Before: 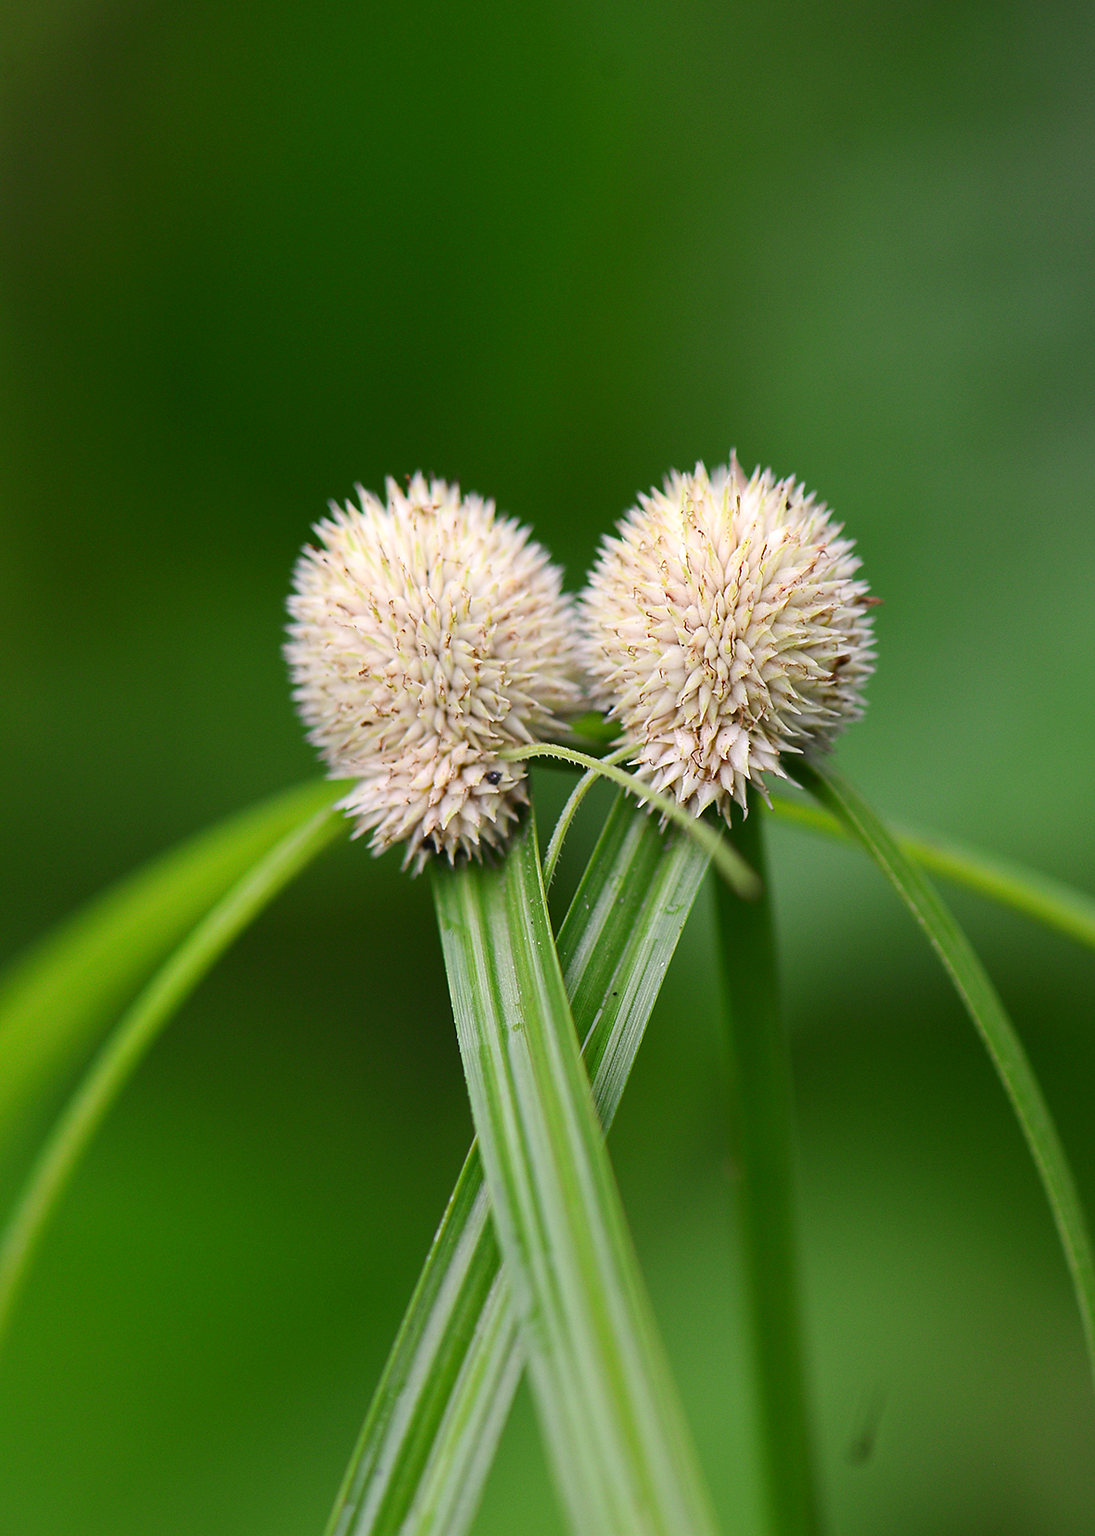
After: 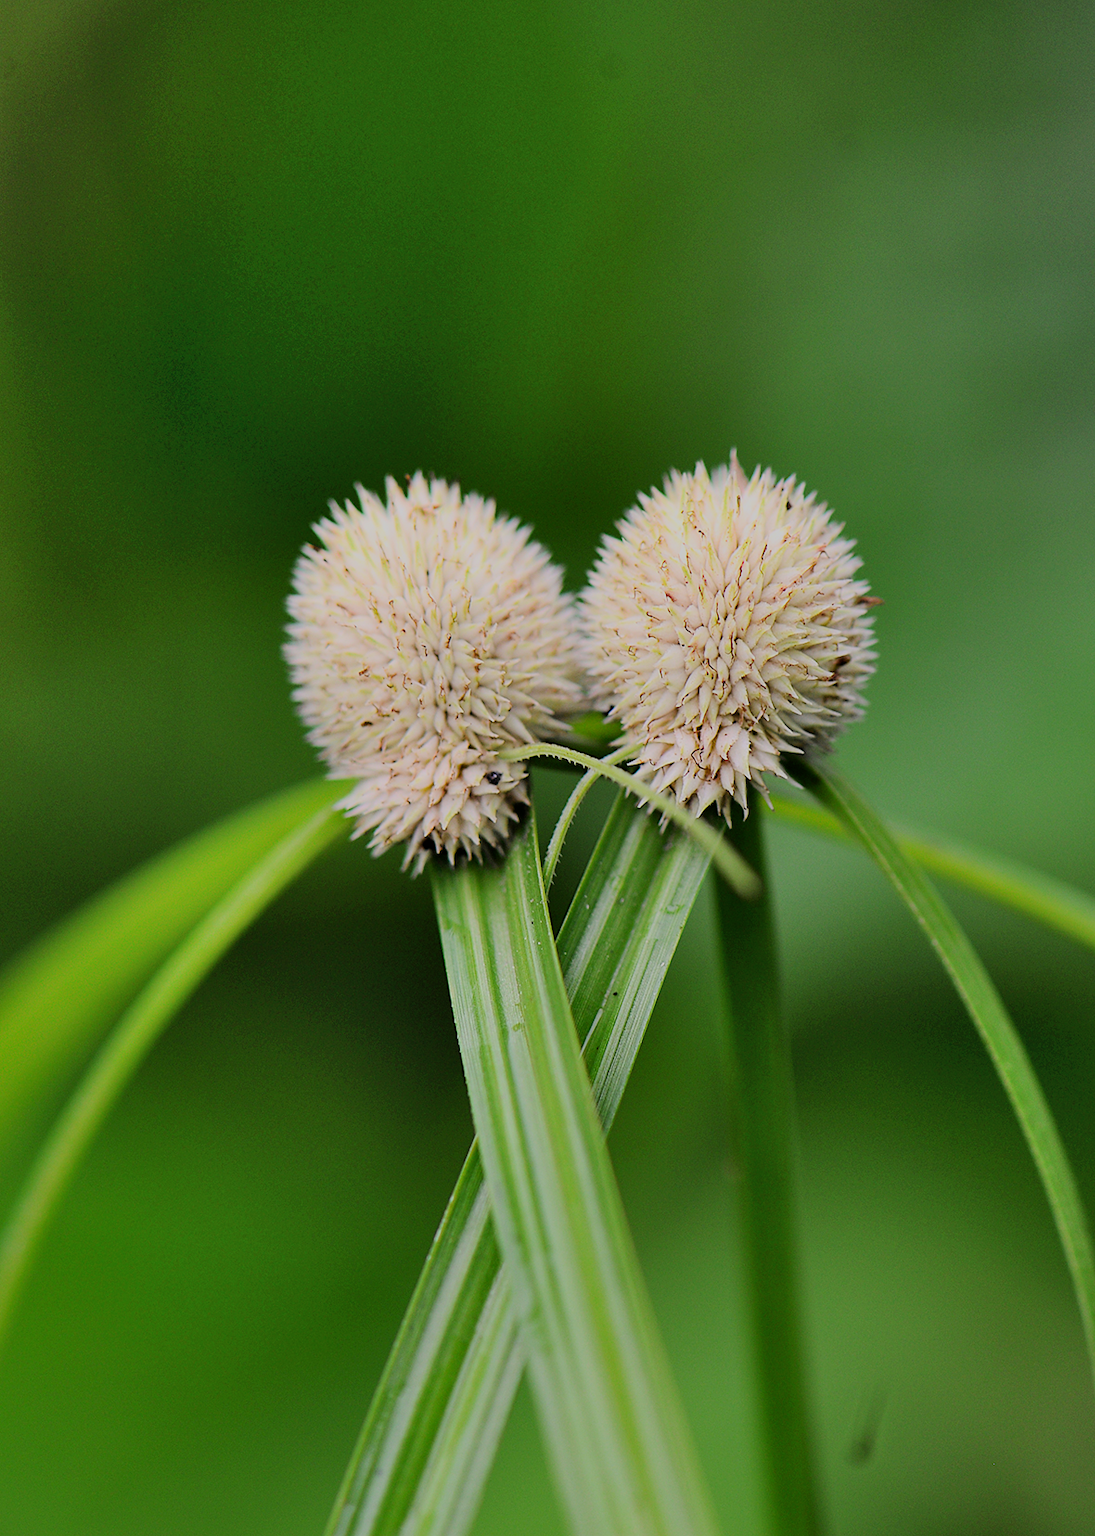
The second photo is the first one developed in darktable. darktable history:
filmic rgb: black relative exposure -6.15 EV, white relative exposure 6.96 EV, hardness 2.23, color science v6 (2022)
shadows and highlights: shadows 60, soften with gaussian
